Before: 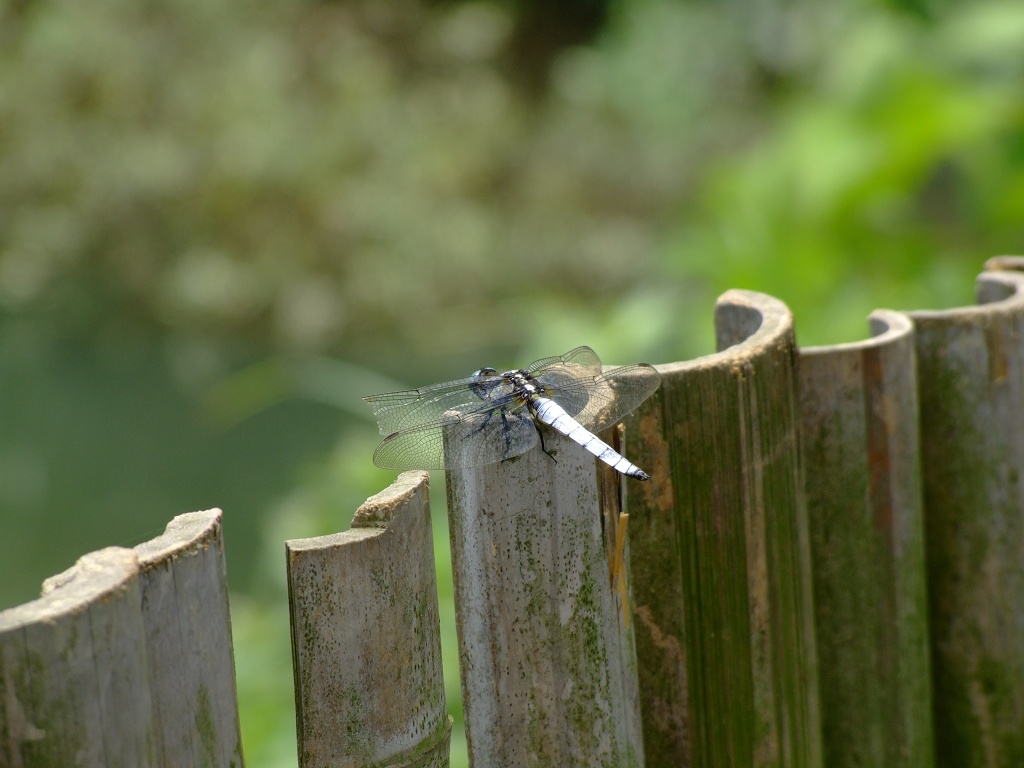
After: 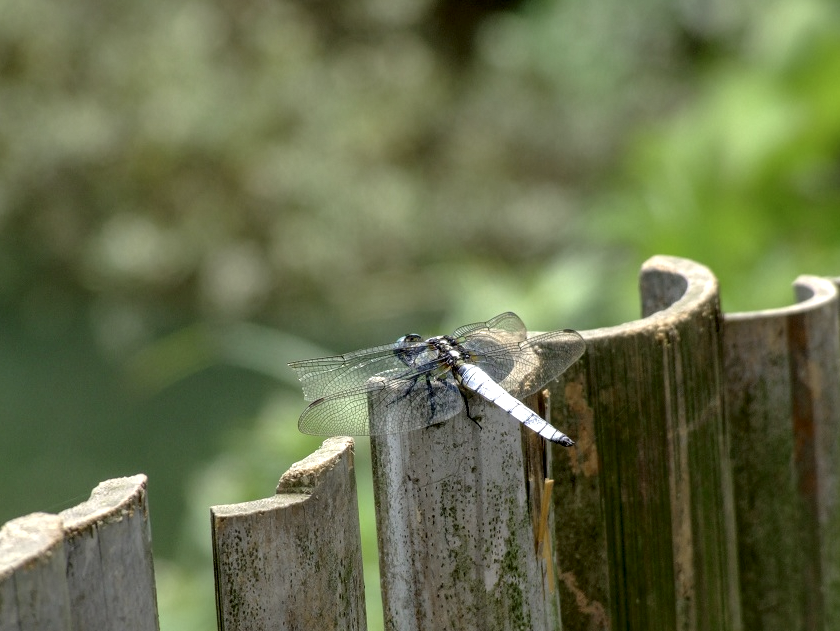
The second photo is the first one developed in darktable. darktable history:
local contrast: detail 155%
color zones: curves: ch0 [(0, 0.5) (0.143, 0.5) (0.286, 0.456) (0.429, 0.5) (0.571, 0.5) (0.714, 0.5) (0.857, 0.5) (1, 0.5)]; ch1 [(0, 0.5) (0.143, 0.5) (0.286, 0.422) (0.429, 0.5) (0.571, 0.5) (0.714, 0.5) (0.857, 0.5) (1, 0.5)]
crop and rotate: left 7.353%, top 4.445%, right 10.579%, bottom 13.271%
